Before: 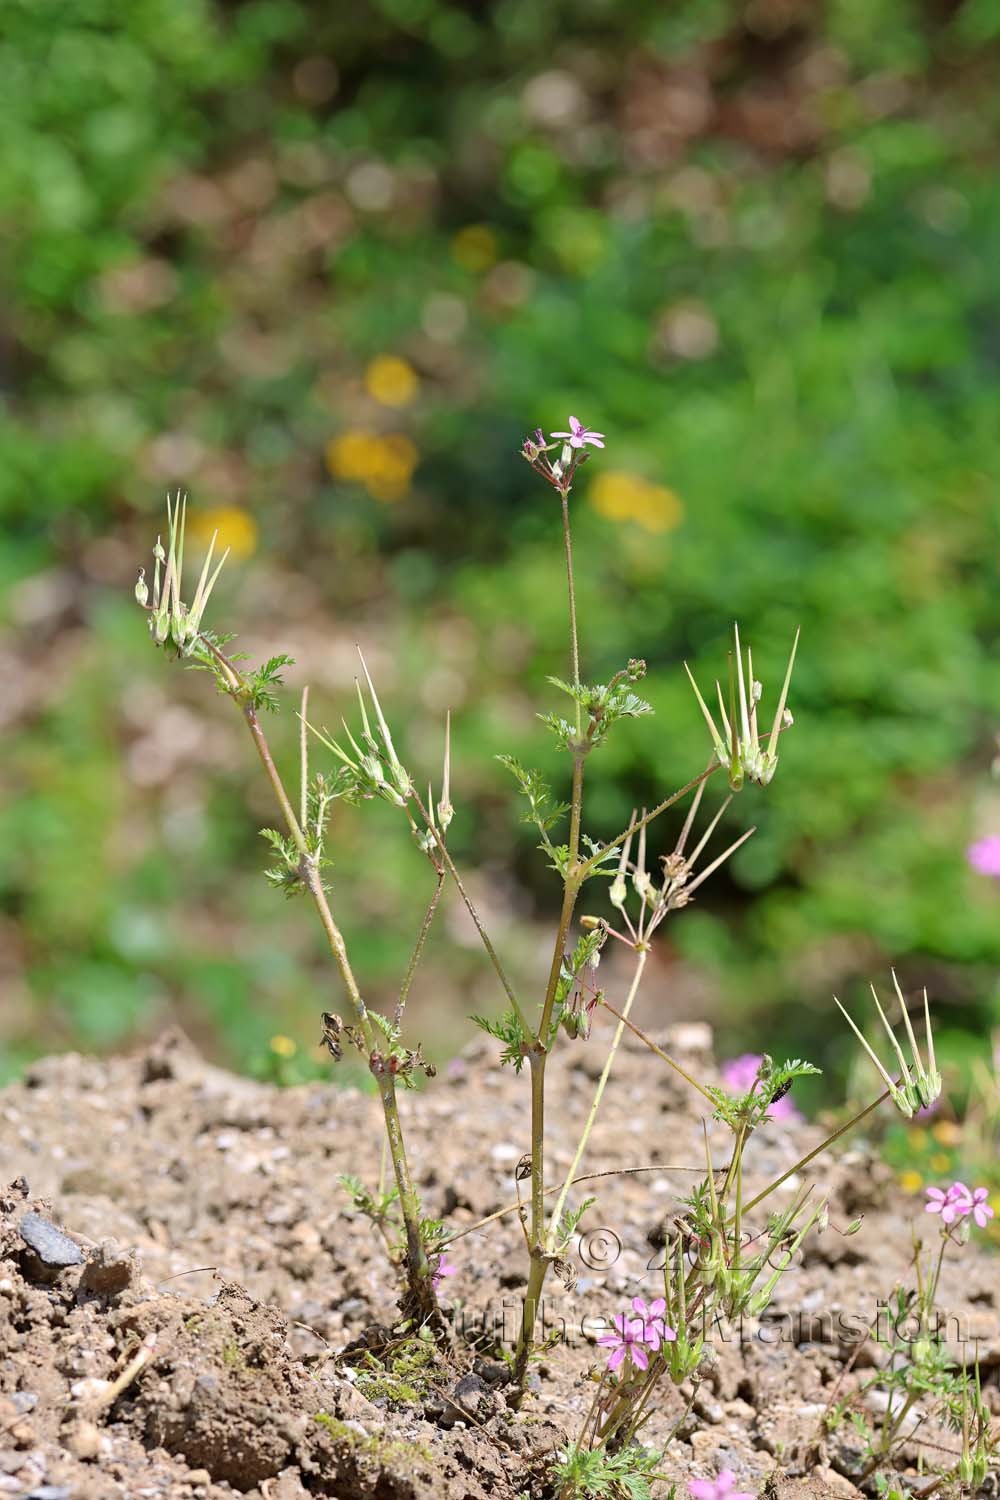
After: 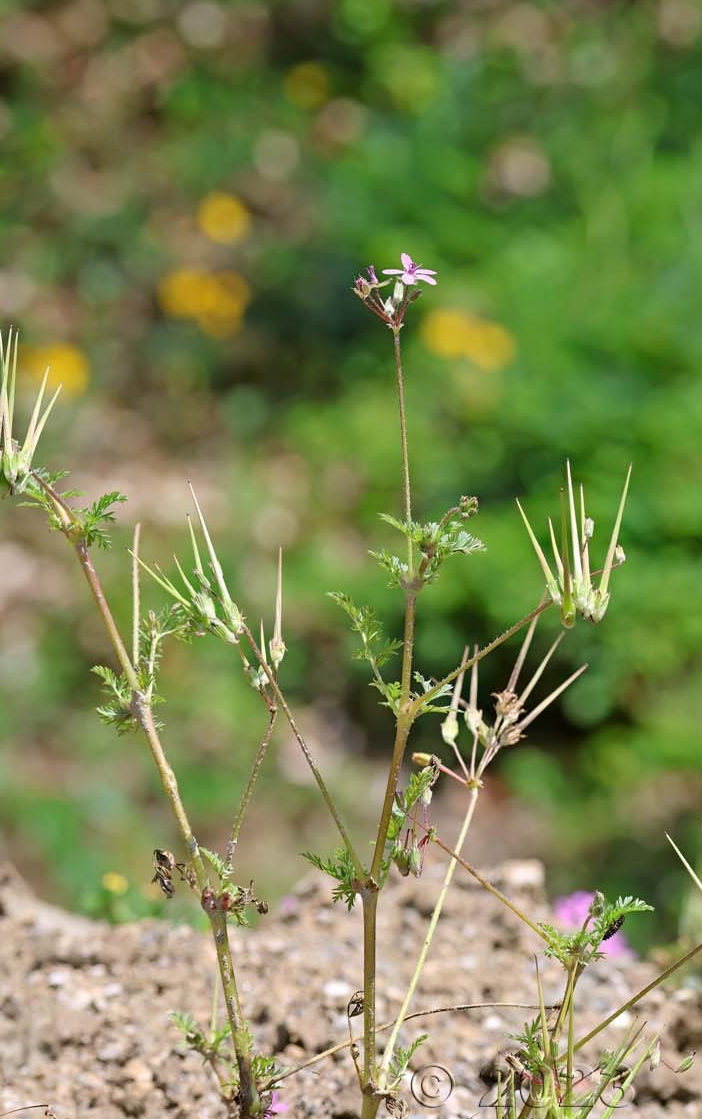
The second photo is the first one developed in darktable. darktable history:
crop and rotate: left 16.898%, top 10.883%, right 12.897%, bottom 14.461%
shadows and highlights: shadows 36.74, highlights -27.35, soften with gaussian
